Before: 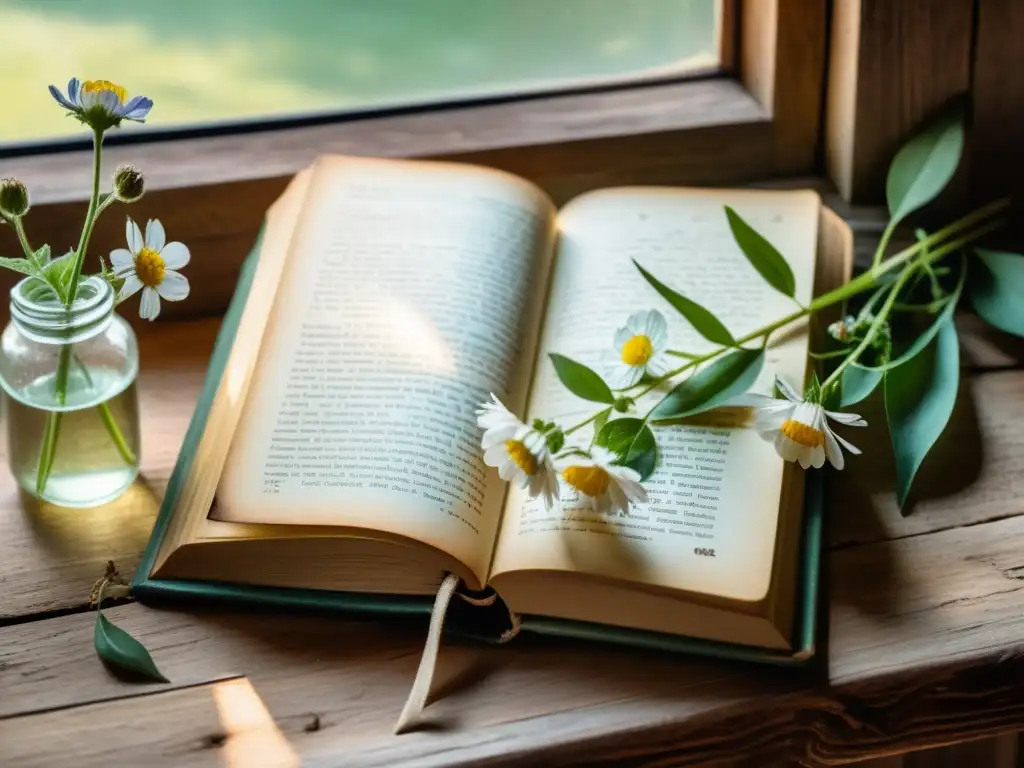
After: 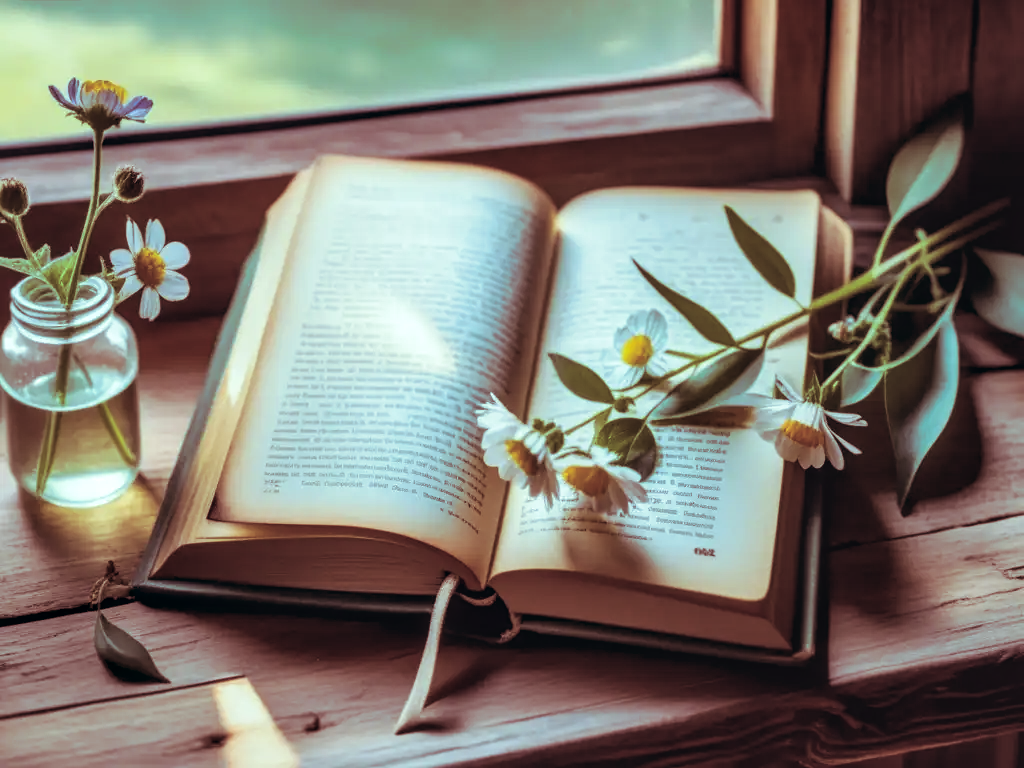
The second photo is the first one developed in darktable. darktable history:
local contrast: on, module defaults
color balance: lift [1.003, 0.993, 1.001, 1.007], gamma [1.018, 1.072, 0.959, 0.928], gain [0.974, 0.873, 1.031, 1.127]
split-toning: on, module defaults
